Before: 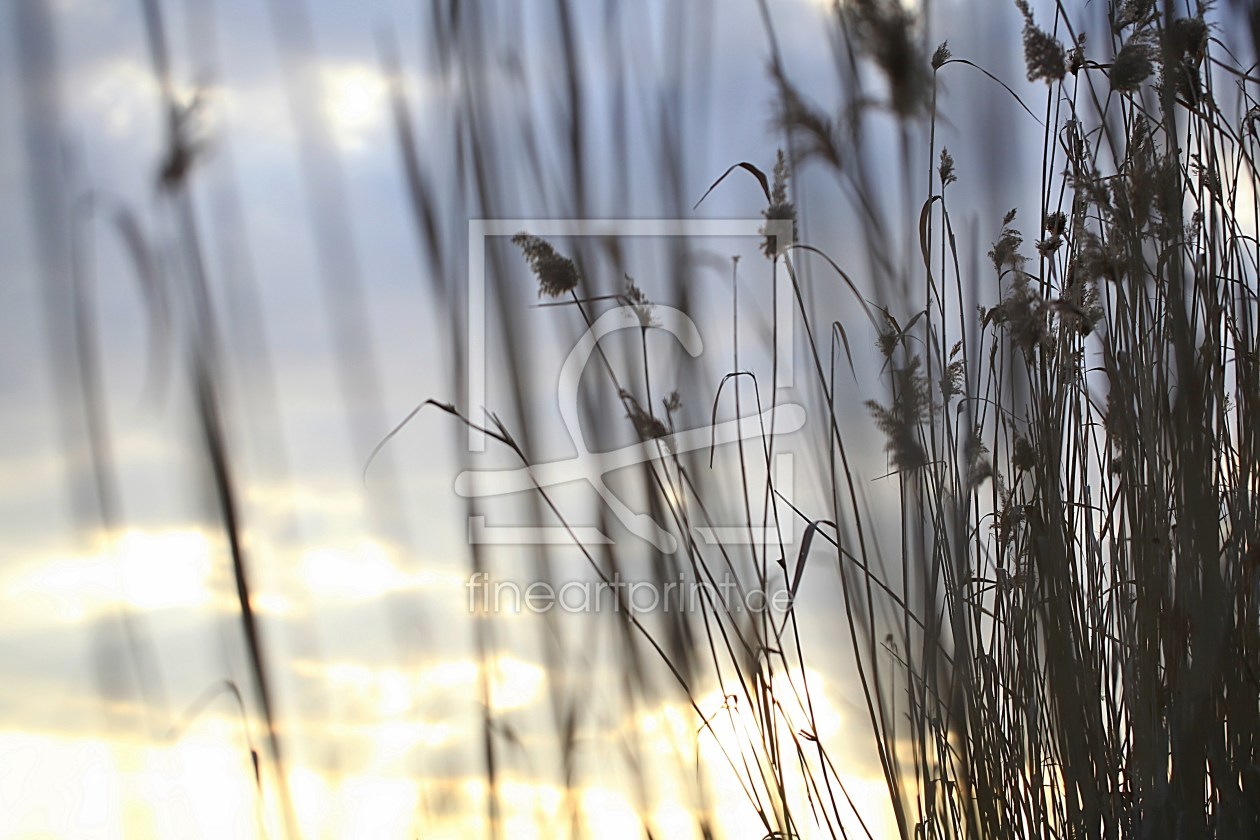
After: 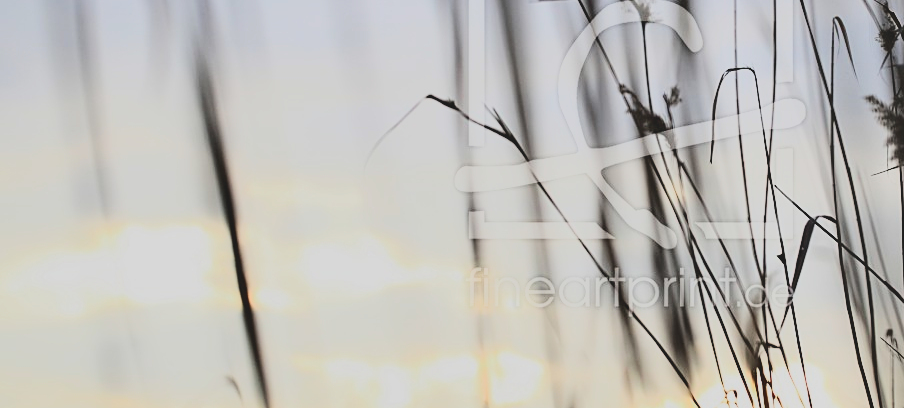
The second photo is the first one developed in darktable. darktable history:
contrast brightness saturation: brightness 0.115
tone curve: curves: ch0 [(0, 0) (0.003, 0.108) (0.011, 0.113) (0.025, 0.113) (0.044, 0.121) (0.069, 0.132) (0.1, 0.145) (0.136, 0.158) (0.177, 0.182) (0.224, 0.215) (0.277, 0.27) (0.335, 0.341) (0.399, 0.424) (0.468, 0.528) (0.543, 0.622) (0.623, 0.721) (0.709, 0.79) (0.801, 0.846) (0.898, 0.871) (1, 1)], color space Lab, independent channels, preserve colors none
shadows and highlights: shadows 36.27, highlights -27.08, soften with gaussian
crop: top 36.409%, right 28.206%, bottom 15.011%
filmic rgb: black relative exposure -5.14 EV, white relative exposure 4 EV, hardness 2.88, contrast 1.184, highlights saturation mix -31%
